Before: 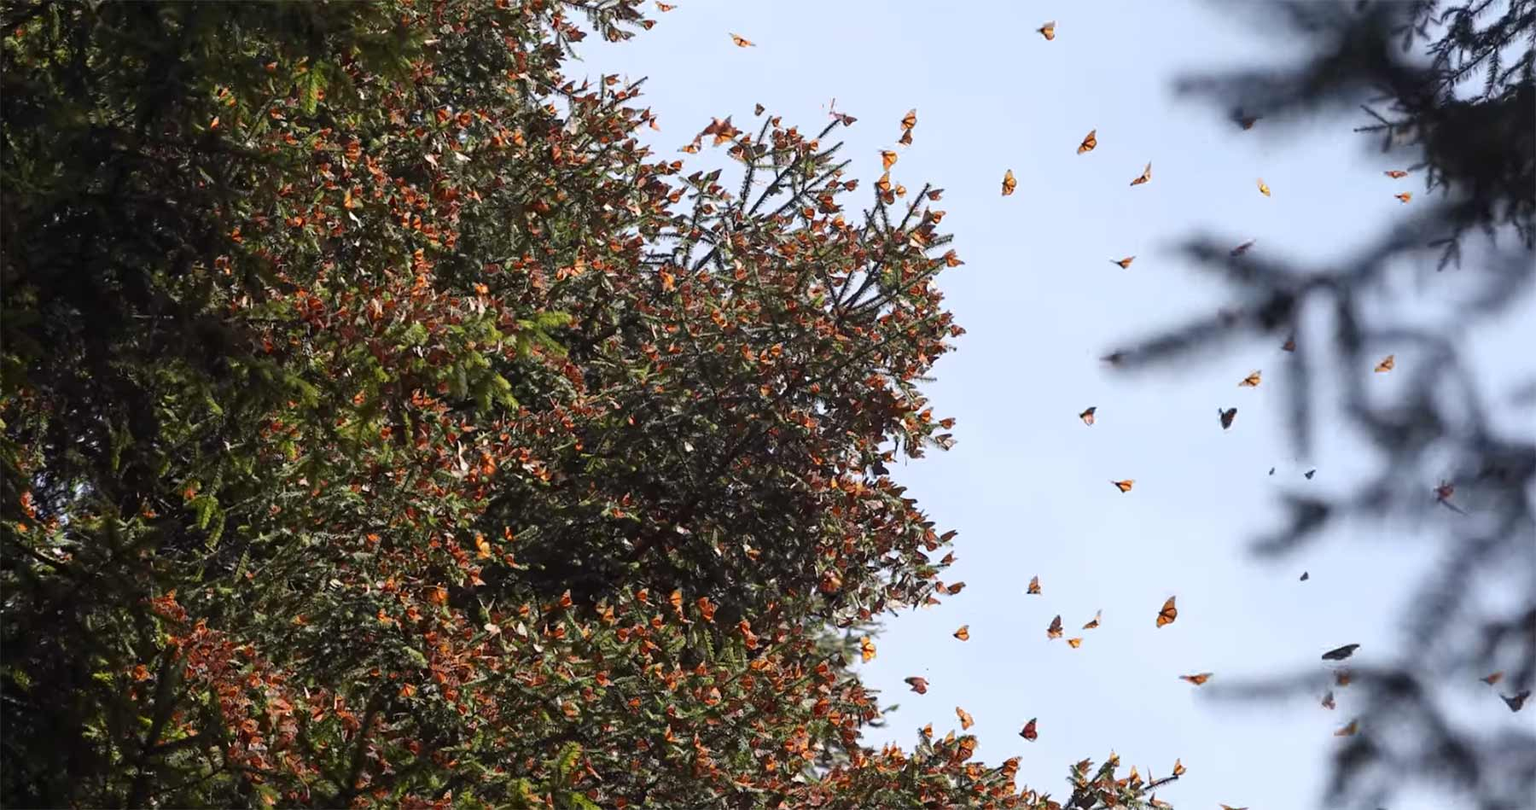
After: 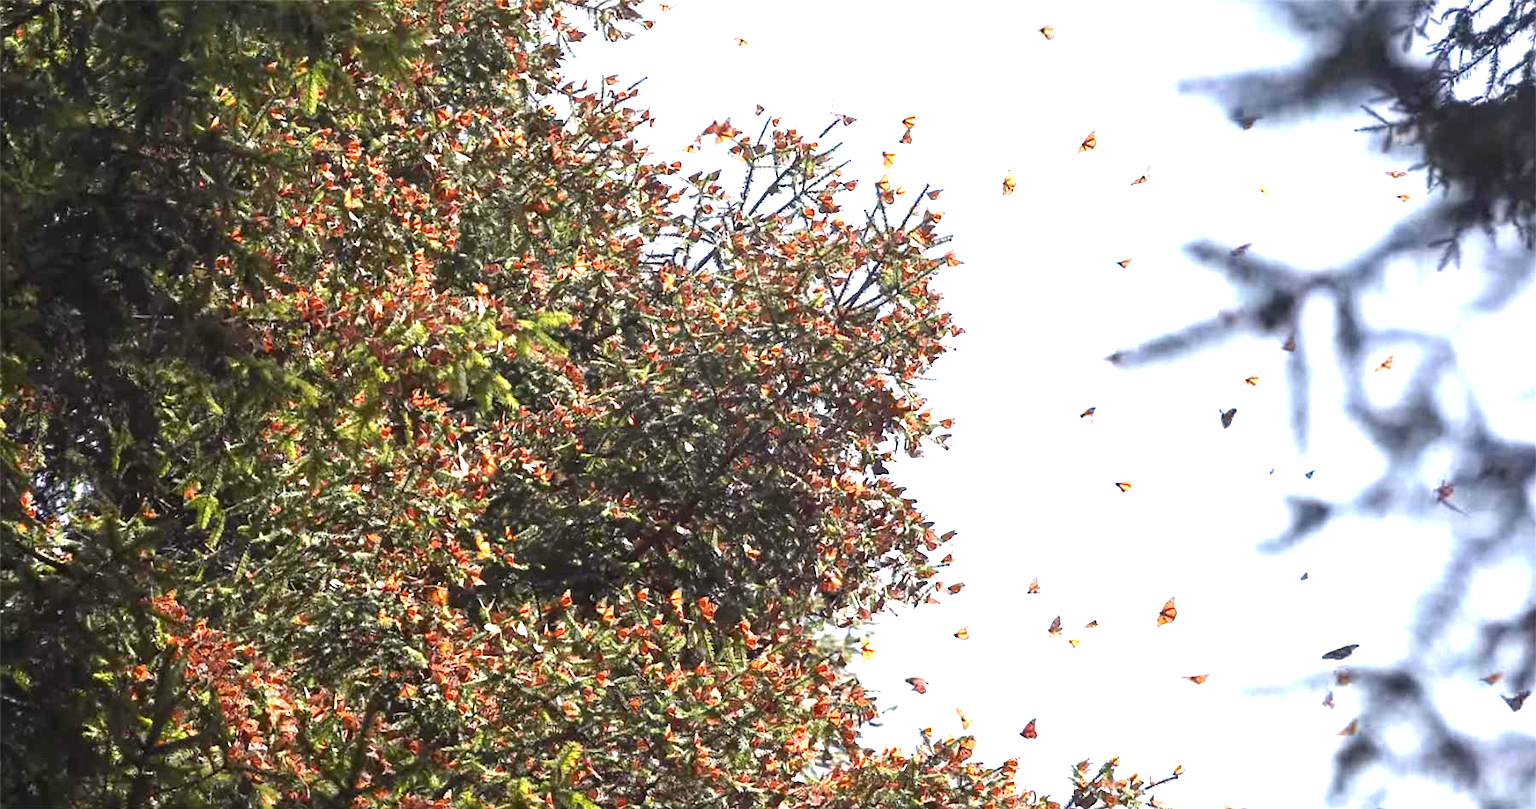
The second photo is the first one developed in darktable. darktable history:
color zones: curves: ch0 [(0.018, 0.548) (0.197, 0.654) (0.425, 0.447) (0.605, 0.658) (0.732, 0.579)]; ch1 [(0.105, 0.531) (0.224, 0.531) (0.386, 0.39) (0.618, 0.456) (0.732, 0.456) (0.956, 0.421)]; ch2 [(0.039, 0.583) (0.215, 0.465) (0.399, 0.544) (0.465, 0.548) (0.614, 0.447) (0.724, 0.43) (0.882, 0.623) (0.956, 0.632)], mix -94.31%
exposure: black level correction 0, exposure 1.562 EV, compensate highlight preservation false
